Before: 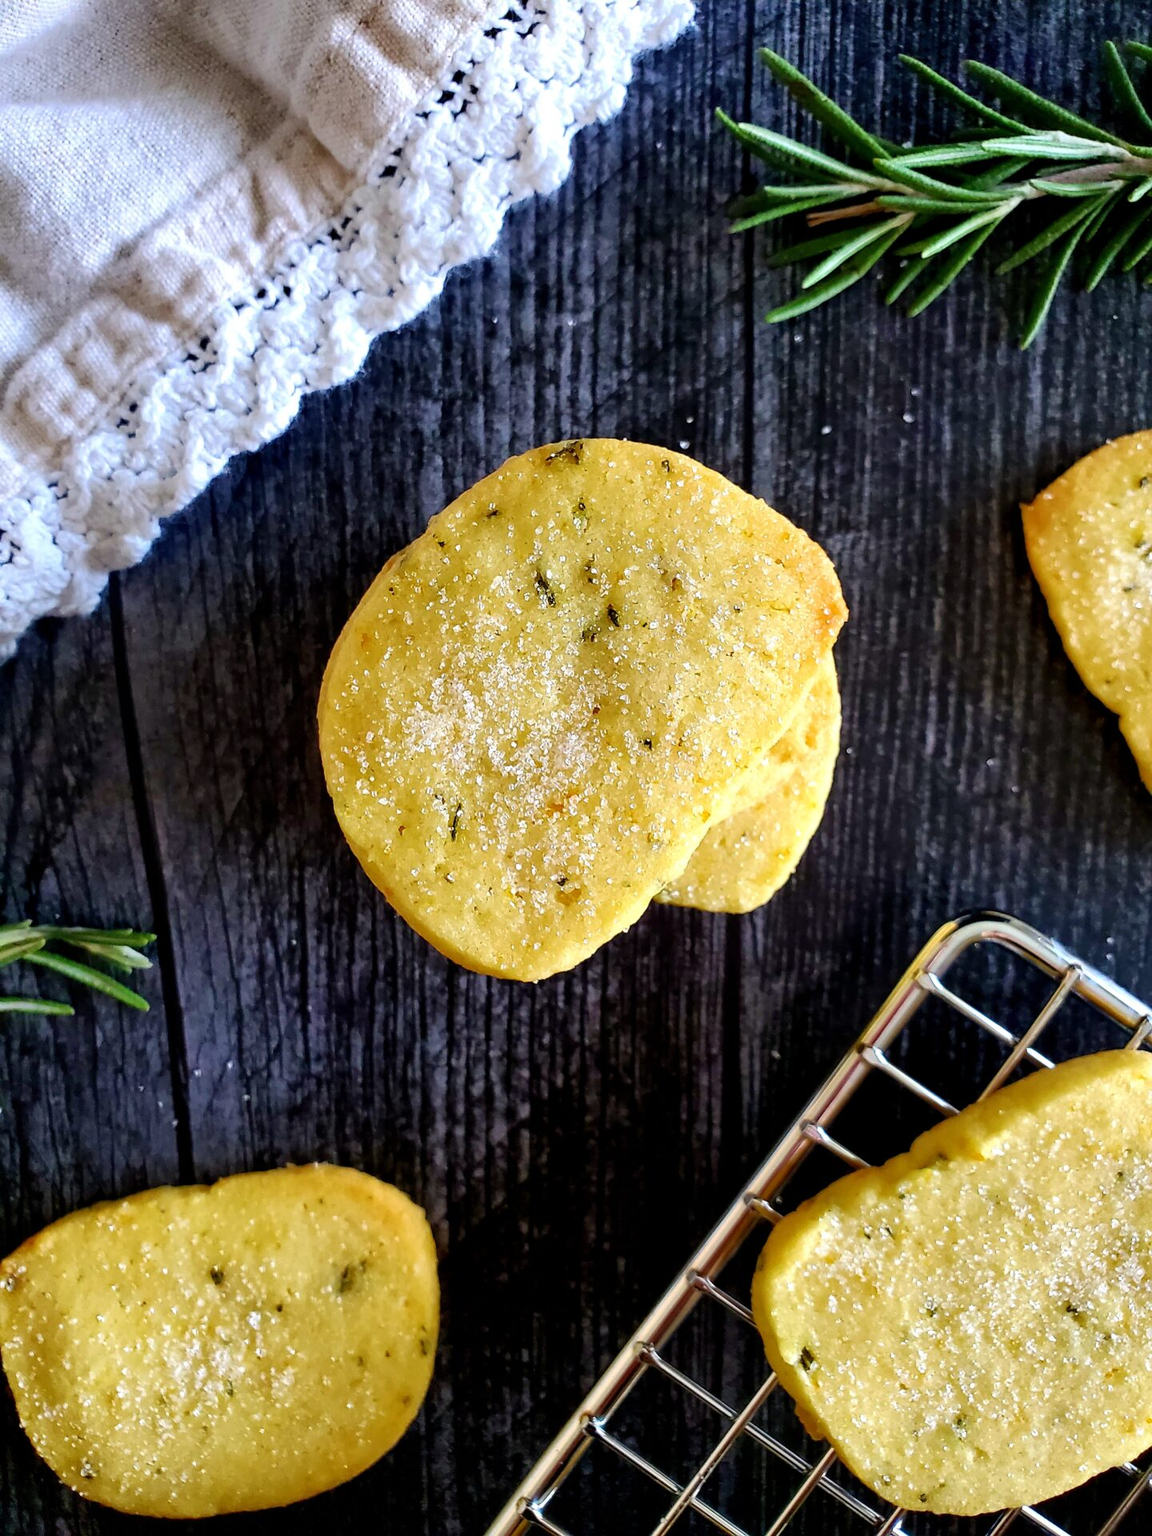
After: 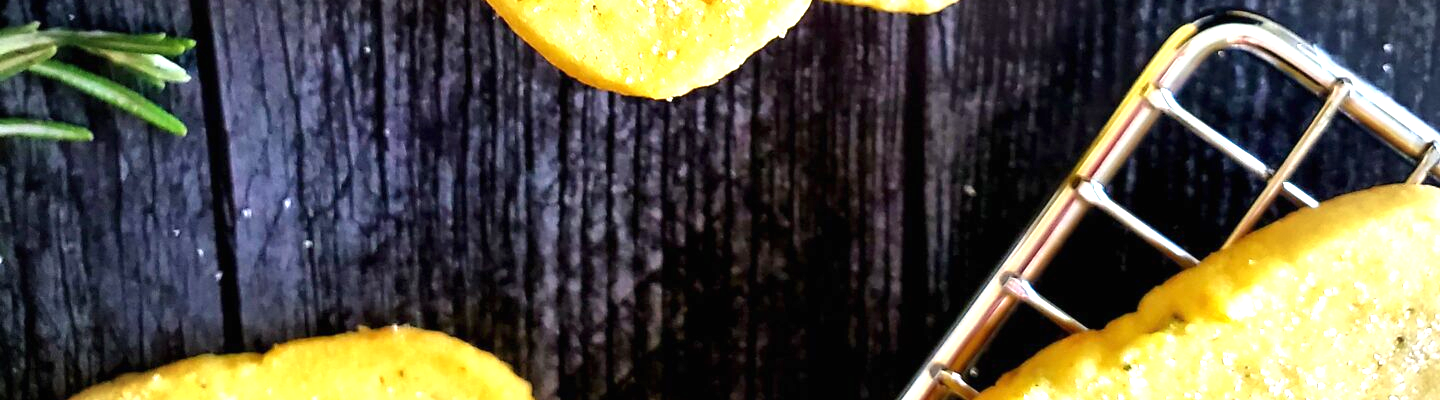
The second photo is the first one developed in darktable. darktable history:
vignetting: fall-off start 74.46%, fall-off radius 66.5%
crop and rotate: top 58.768%, bottom 20.368%
exposure: black level correction 0, exposure 1.101 EV, compensate highlight preservation false
